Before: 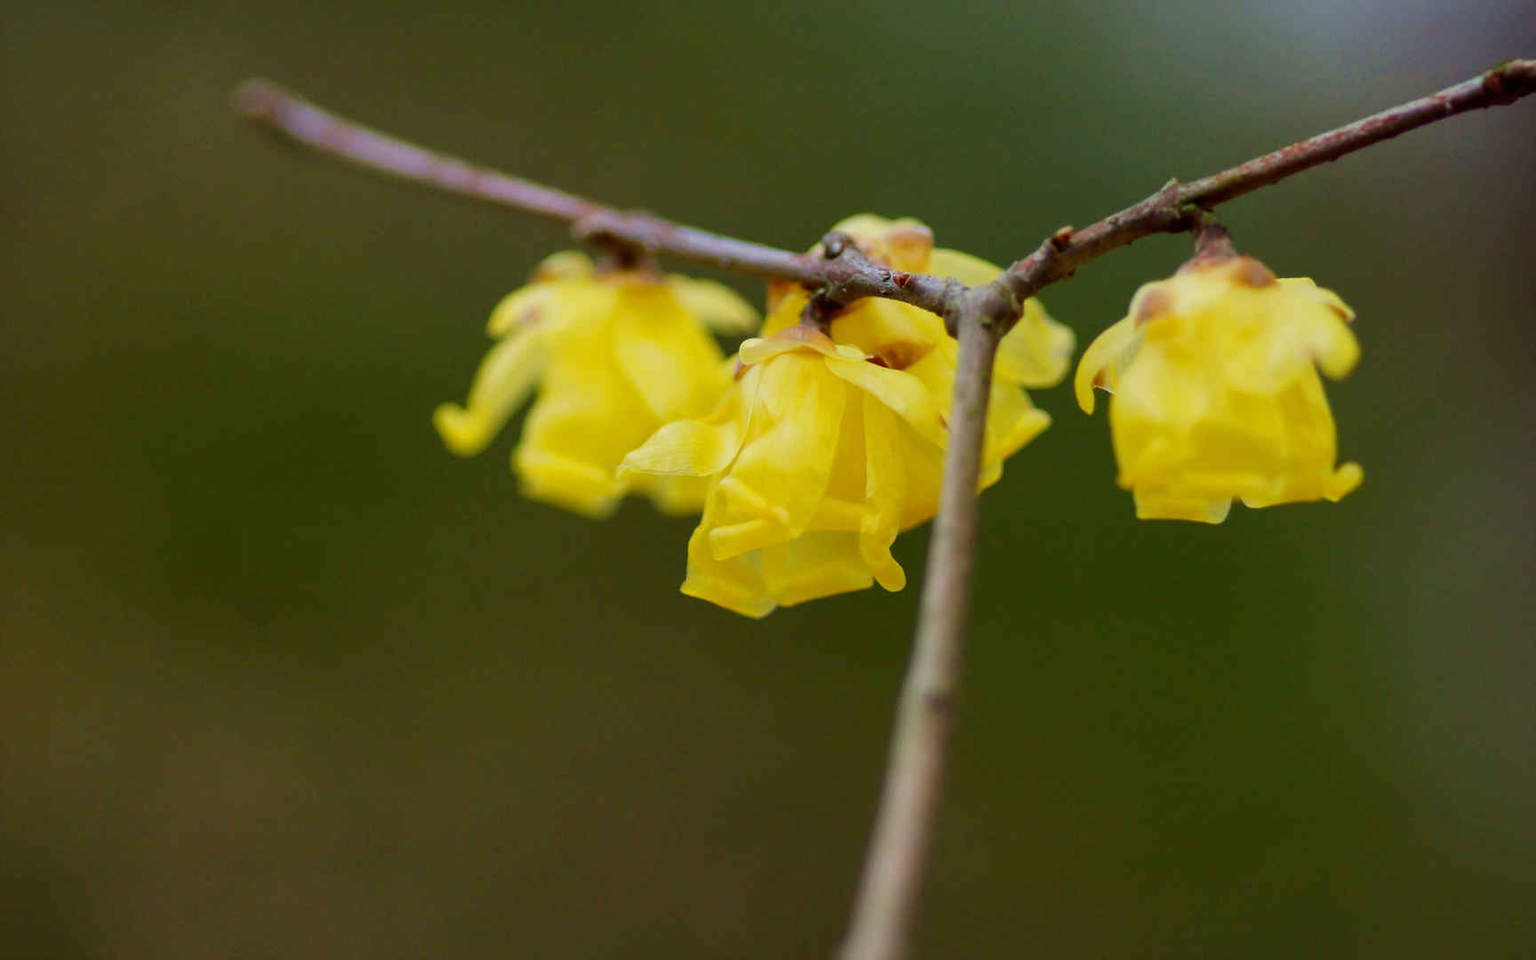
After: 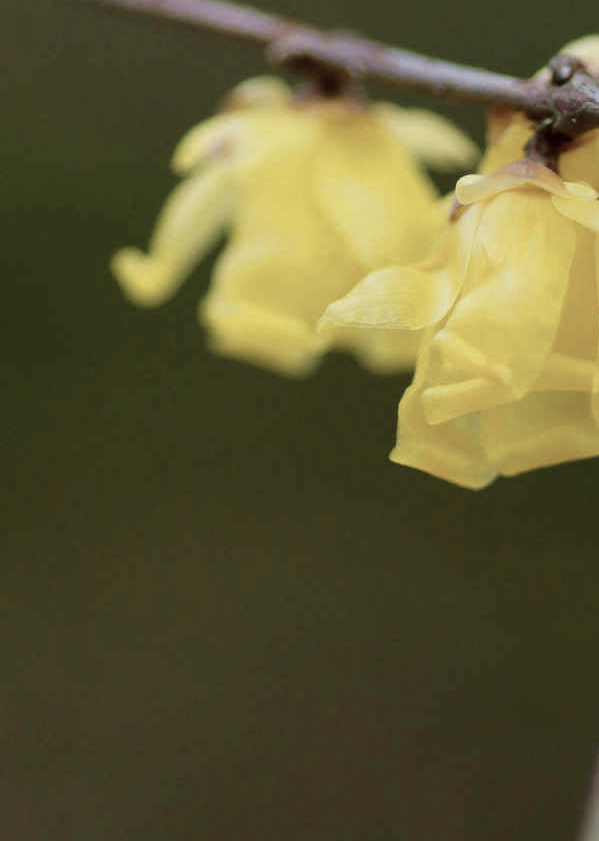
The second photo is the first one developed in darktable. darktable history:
contrast brightness saturation: contrast 0.105, saturation -0.365
crop and rotate: left 21.762%, top 19.118%, right 43.547%, bottom 2.995%
